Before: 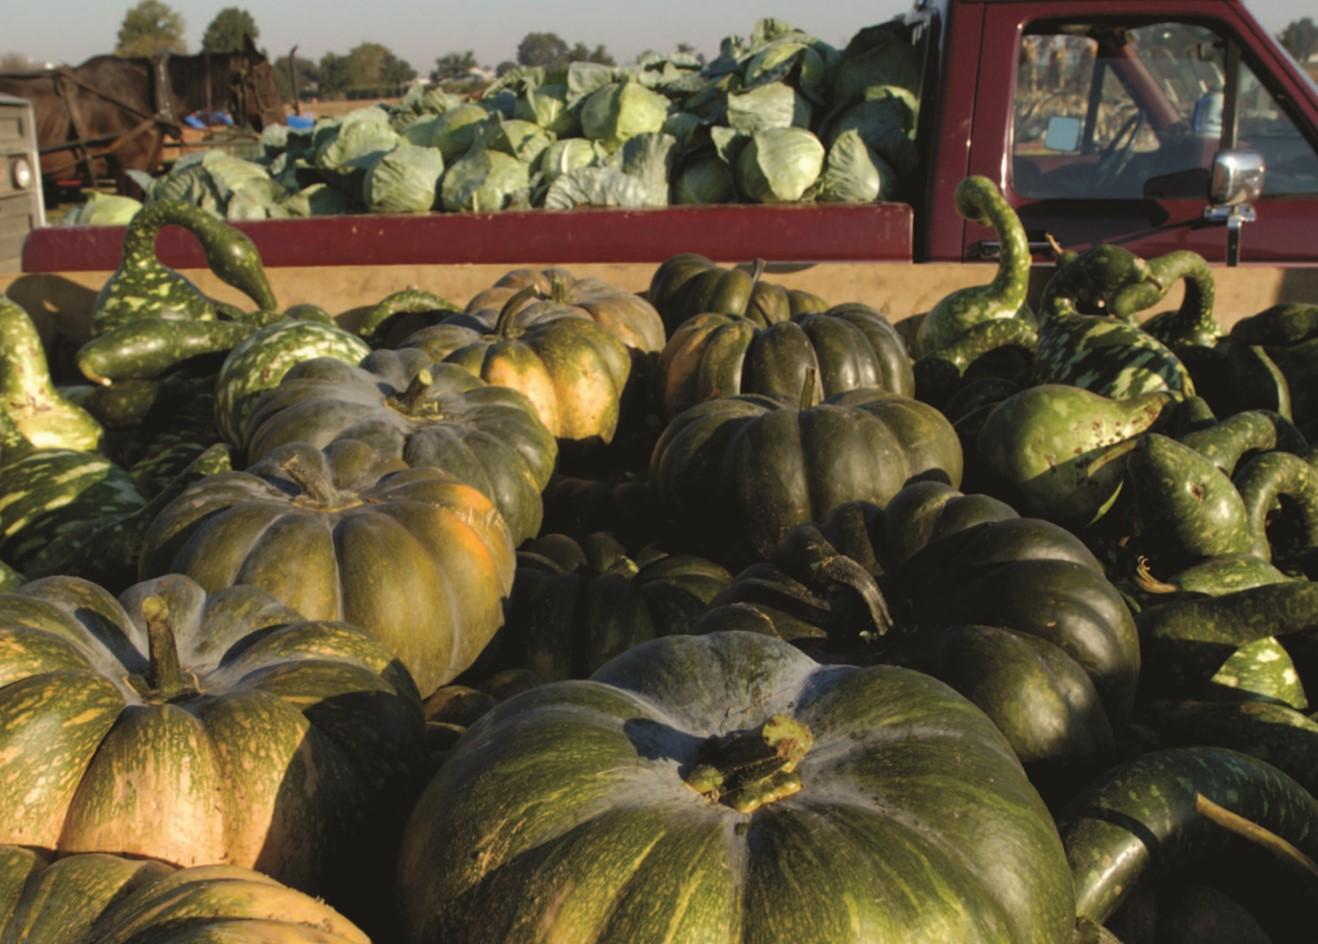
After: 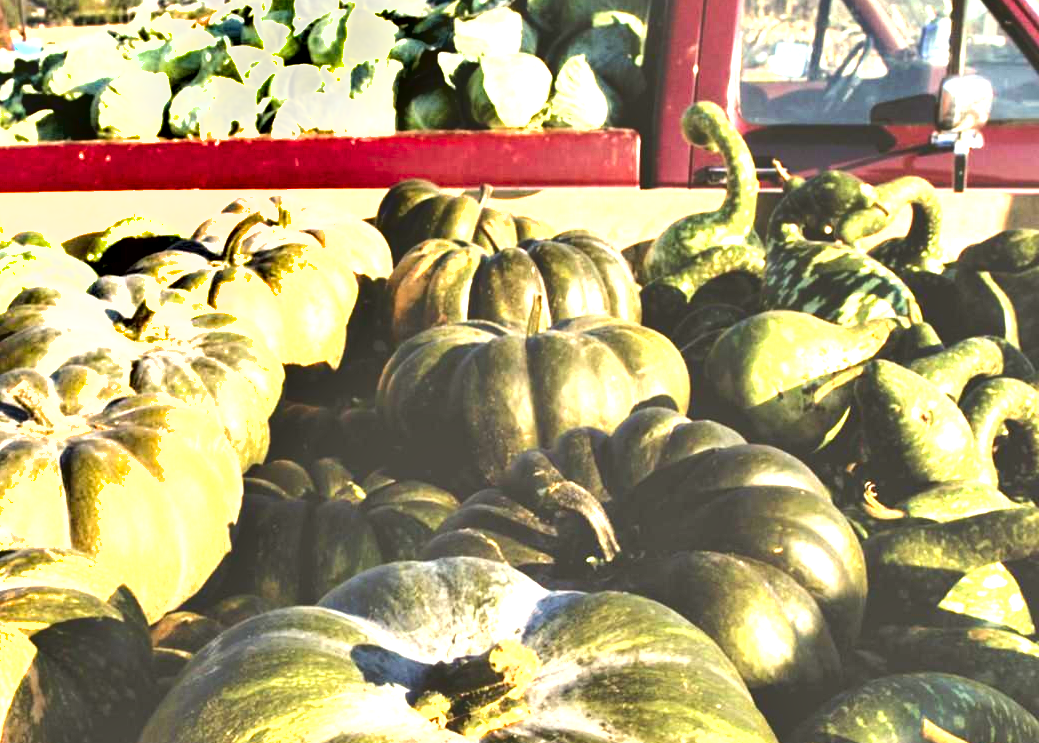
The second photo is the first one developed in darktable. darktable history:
exposure: exposure 3 EV, compensate highlight preservation false
tone equalizer: -7 EV 0.18 EV, -6 EV 0.12 EV, -5 EV 0.08 EV, -4 EV 0.04 EV, -2 EV -0.02 EV, -1 EV -0.04 EV, +0 EV -0.06 EV, luminance estimator HSV value / RGB max
shadows and highlights: shadows color adjustment 97.66%, soften with gaussian
contrast brightness saturation: contrast -0.02, brightness -0.01, saturation 0.03
crop and rotate: left 20.74%, top 7.912%, right 0.375%, bottom 13.378%
